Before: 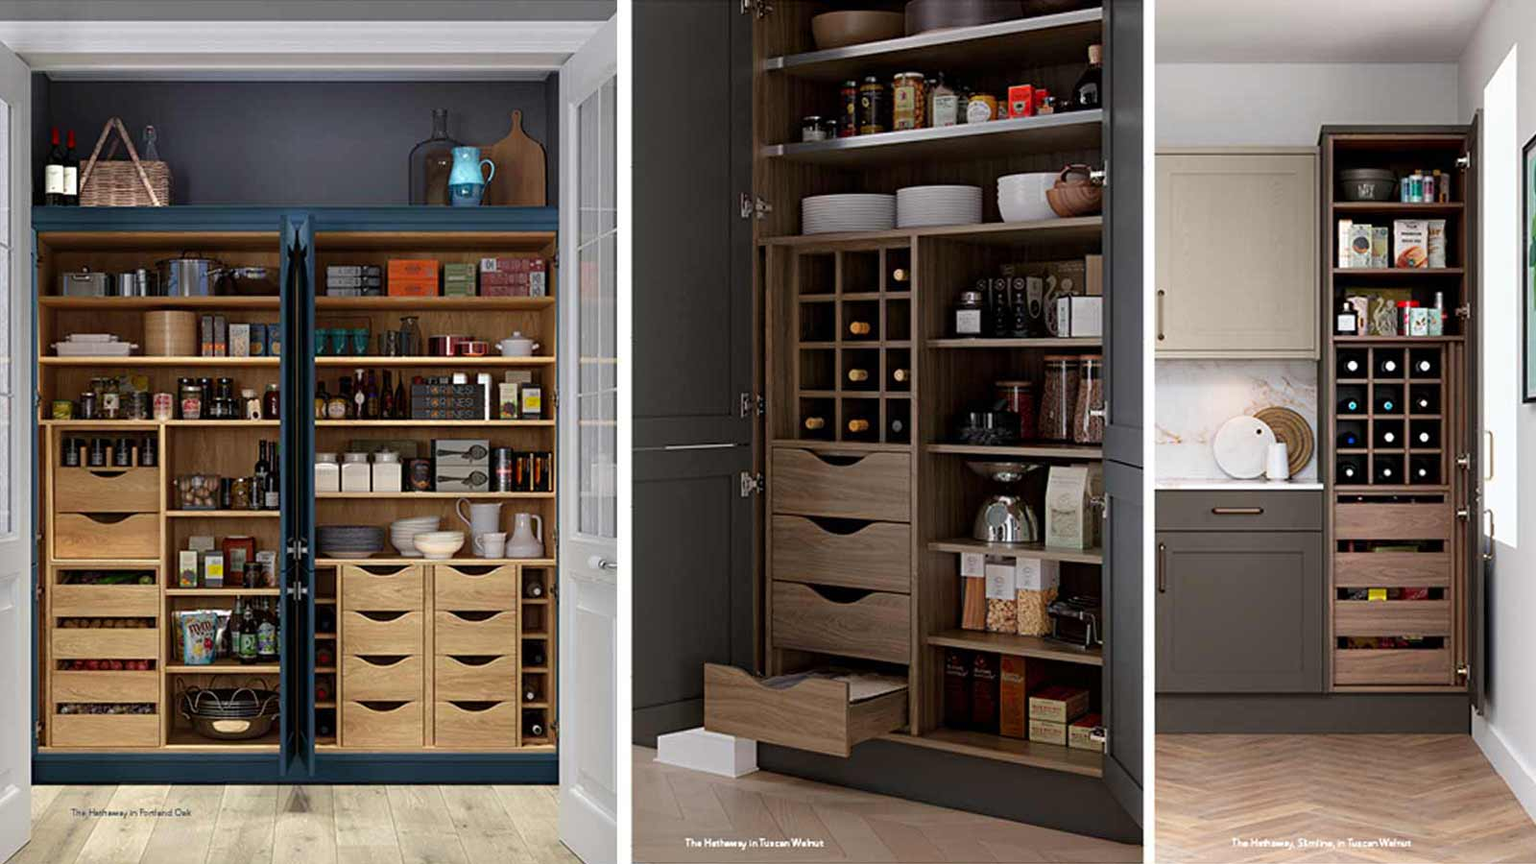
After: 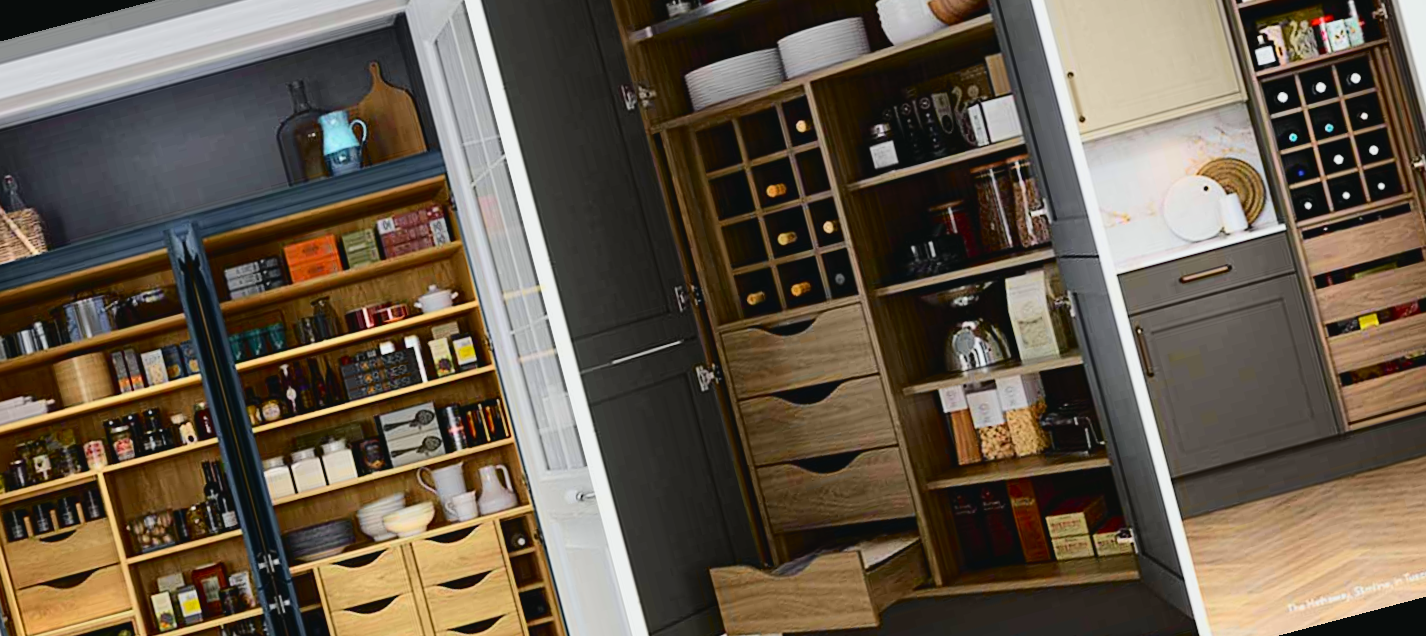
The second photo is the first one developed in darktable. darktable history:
rotate and perspective: rotation -14.8°, crop left 0.1, crop right 0.903, crop top 0.25, crop bottom 0.748
tone curve: curves: ch0 [(0, 0.03) (0.113, 0.087) (0.207, 0.184) (0.515, 0.612) (0.712, 0.793) (1, 0.946)]; ch1 [(0, 0) (0.172, 0.123) (0.317, 0.279) (0.407, 0.401) (0.476, 0.482) (0.505, 0.499) (0.534, 0.534) (0.632, 0.645) (0.726, 0.745) (1, 1)]; ch2 [(0, 0) (0.411, 0.424) (0.505, 0.505) (0.521, 0.524) (0.541, 0.569) (0.65, 0.699) (1, 1)], color space Lab, independent channels, preserve colors none
